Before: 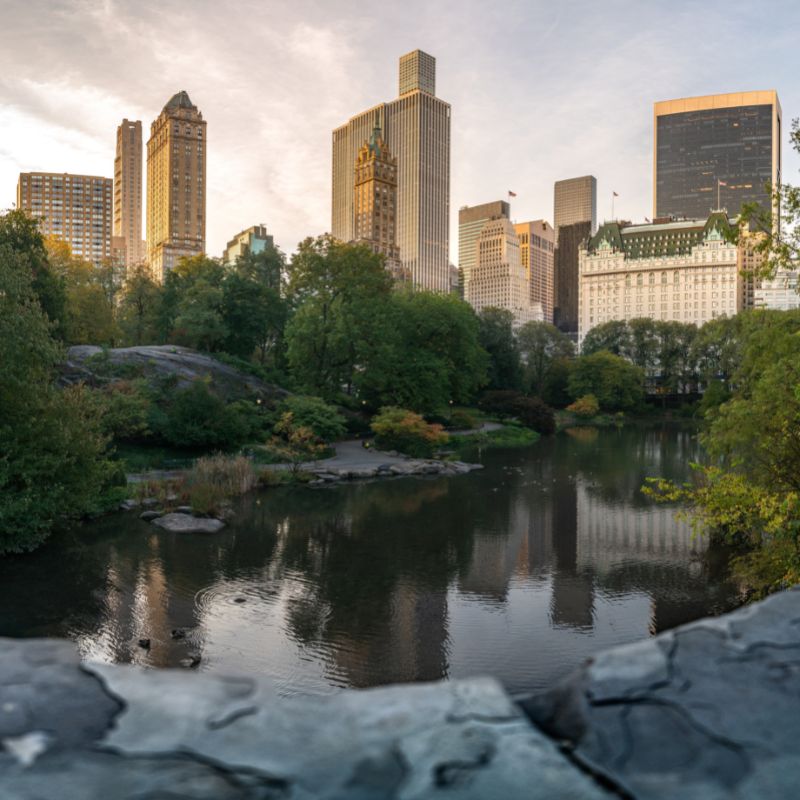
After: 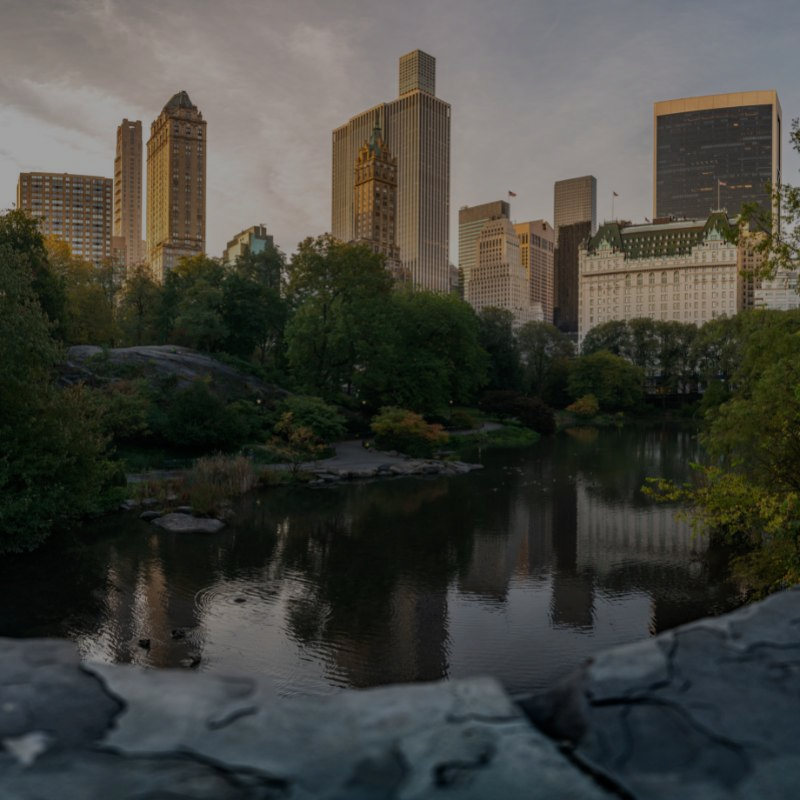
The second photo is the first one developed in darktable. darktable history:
exposure: exposure -1.478 EV, compensate exposure bias true, compensate highlight preservation false
